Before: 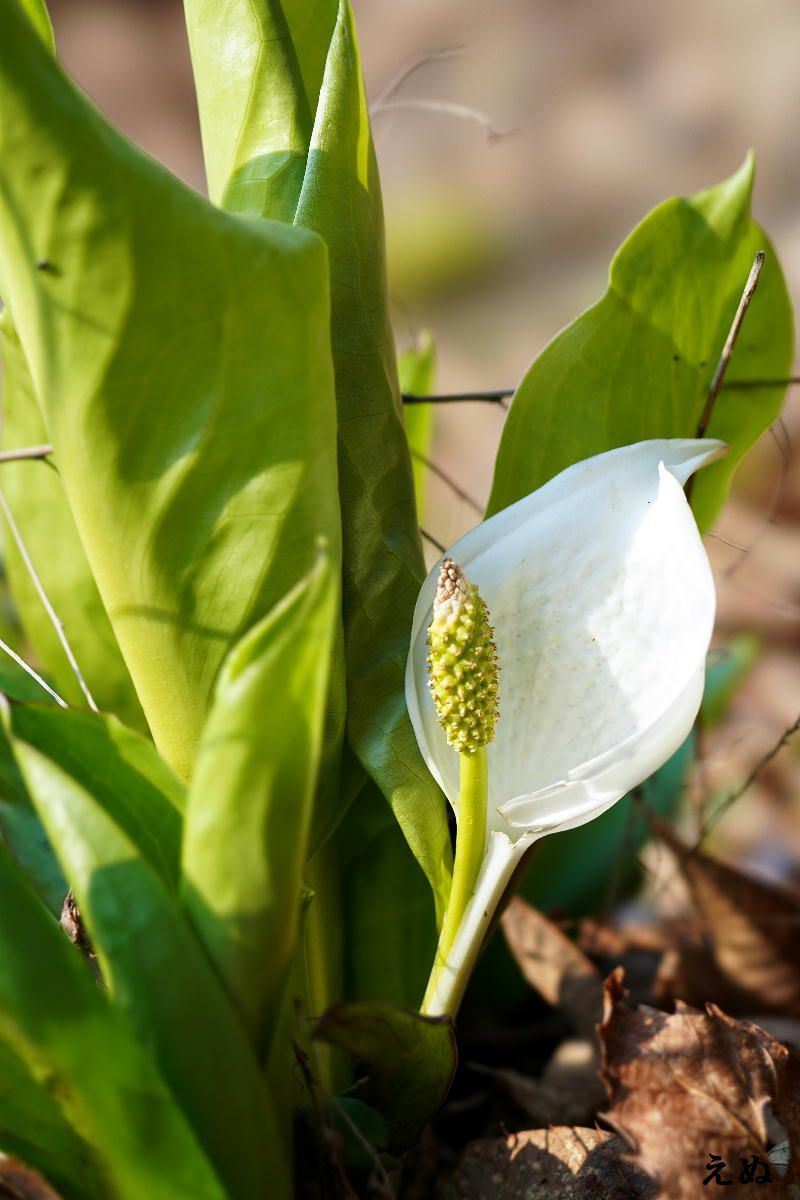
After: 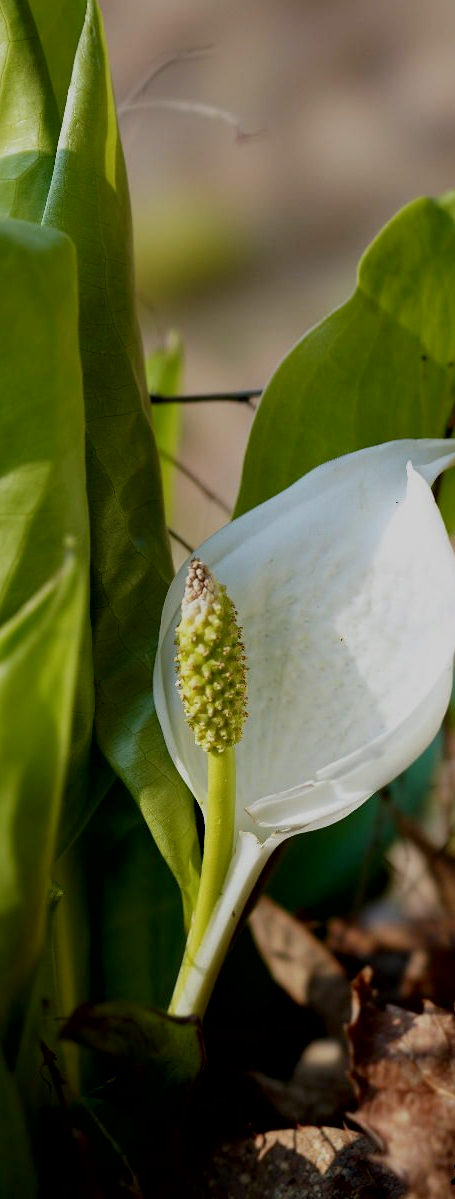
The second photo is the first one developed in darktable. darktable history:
exposure: black level correction 0.009, exposure -0.672 EV, compensate highlight preservation false
crop: left 31.599%, top 0.013%, right 11.505%
contrast brightness saturation: saturation -0.064
